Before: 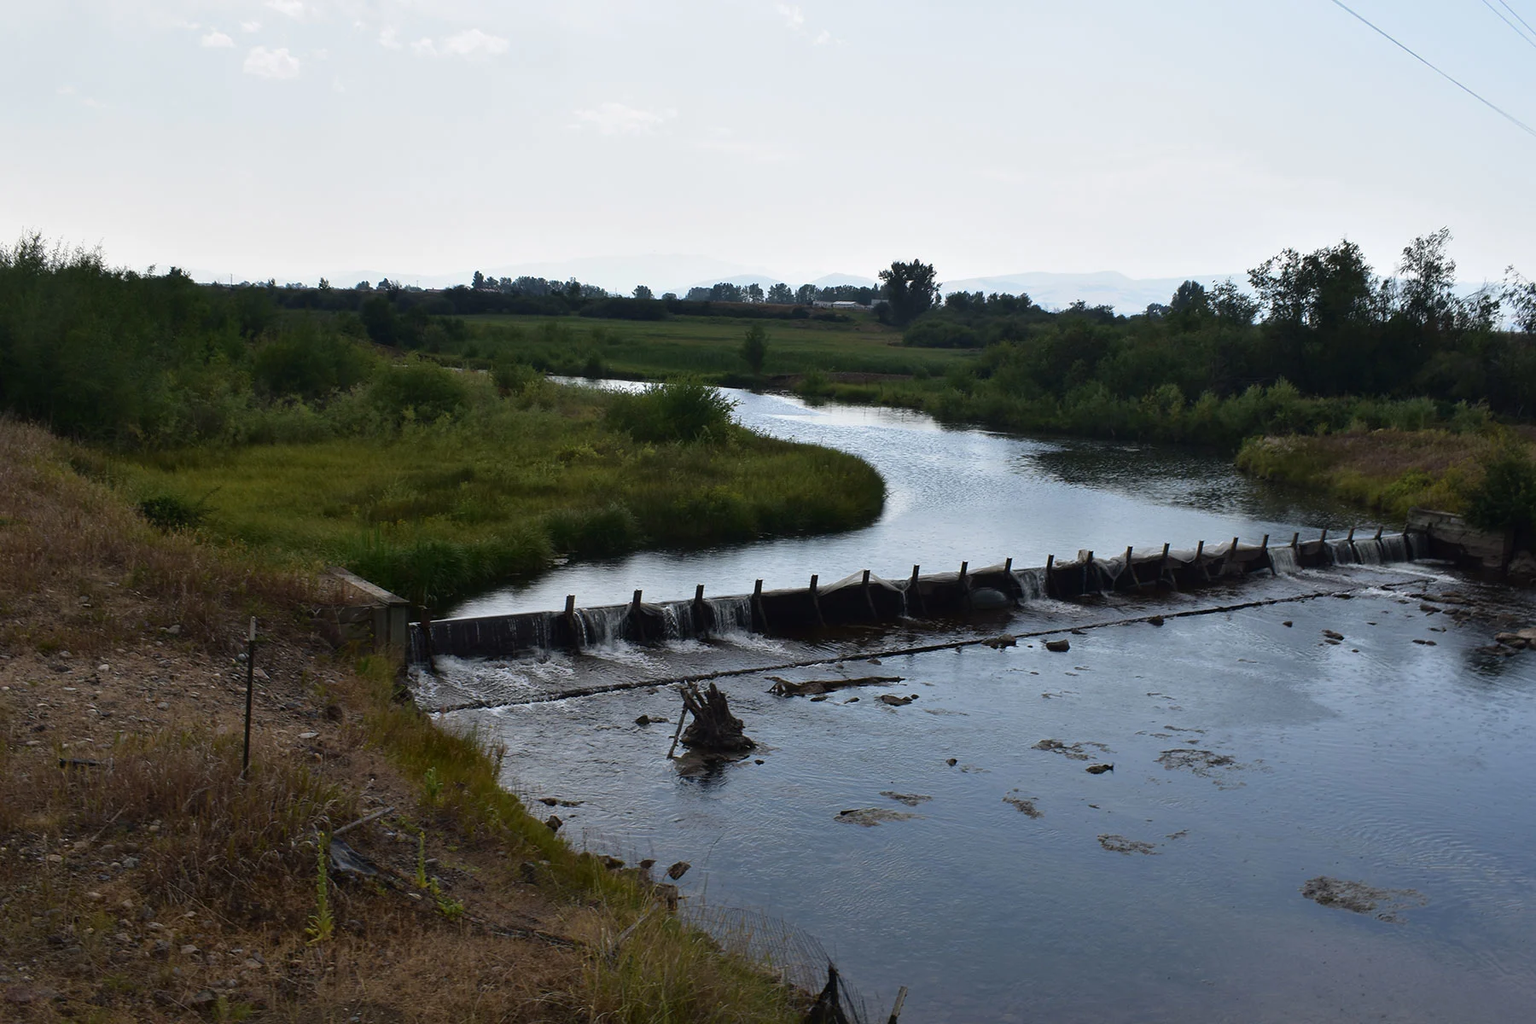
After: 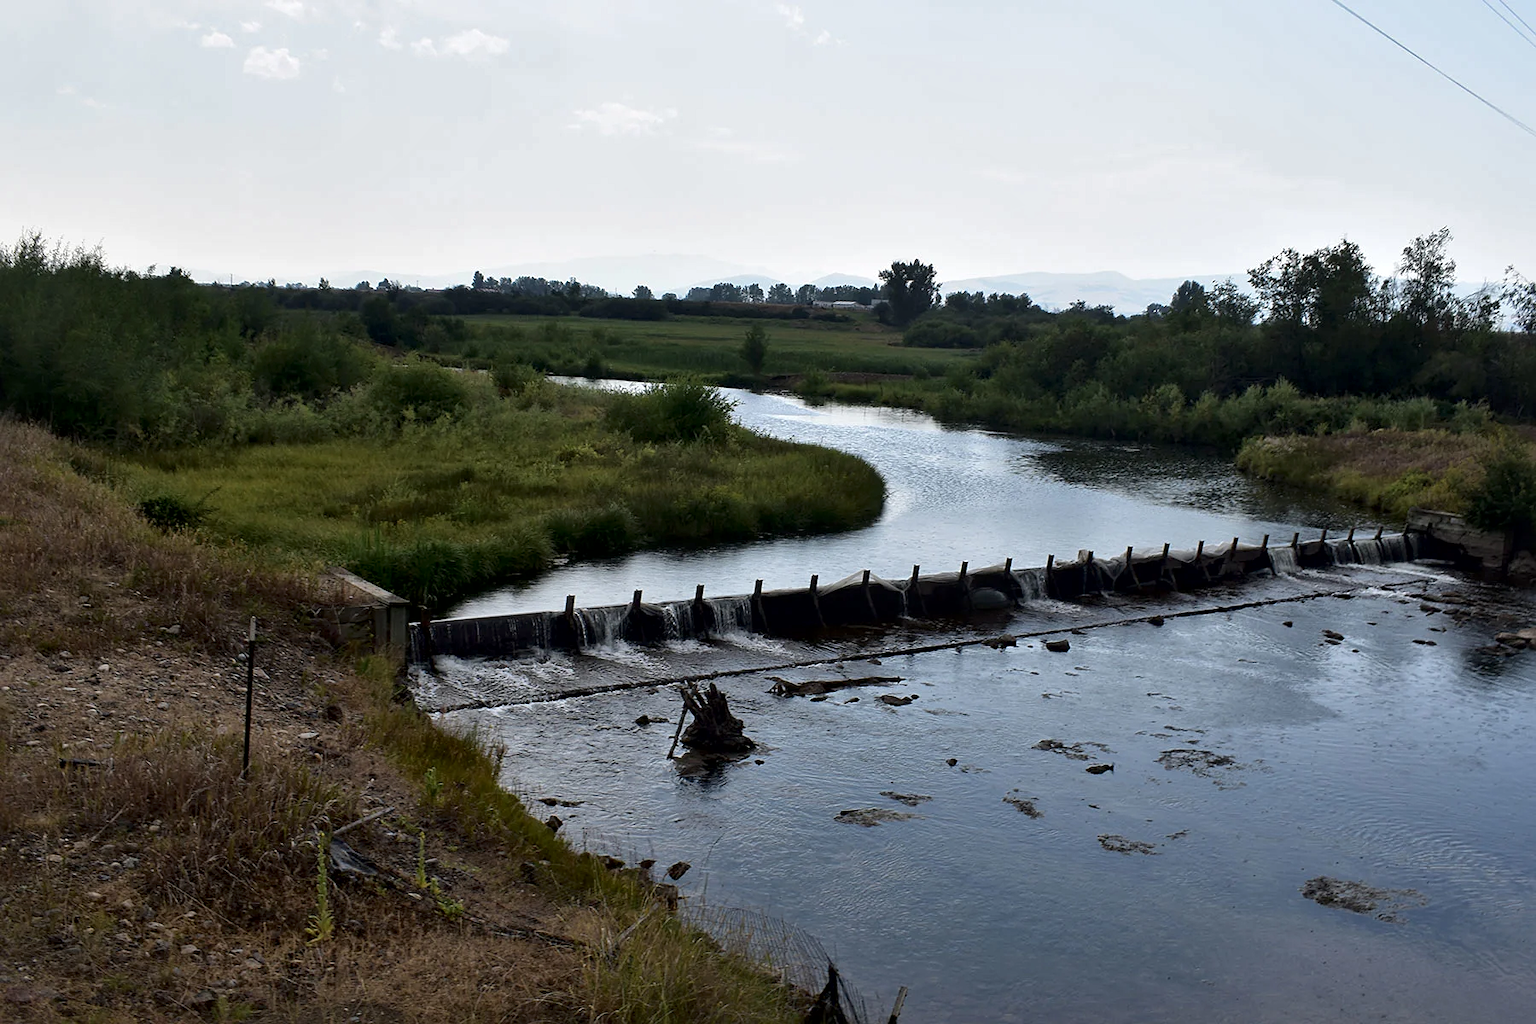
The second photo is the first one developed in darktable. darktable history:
sharpen: amount 0.201
local contrast: mode bilateral grid, contrast 24, coarseness 60, detail 151%, midtone range 0.2
tone equalizer: edges refinement/feathering 500, mask exposure compensation -1.57 EV, preserve details no
